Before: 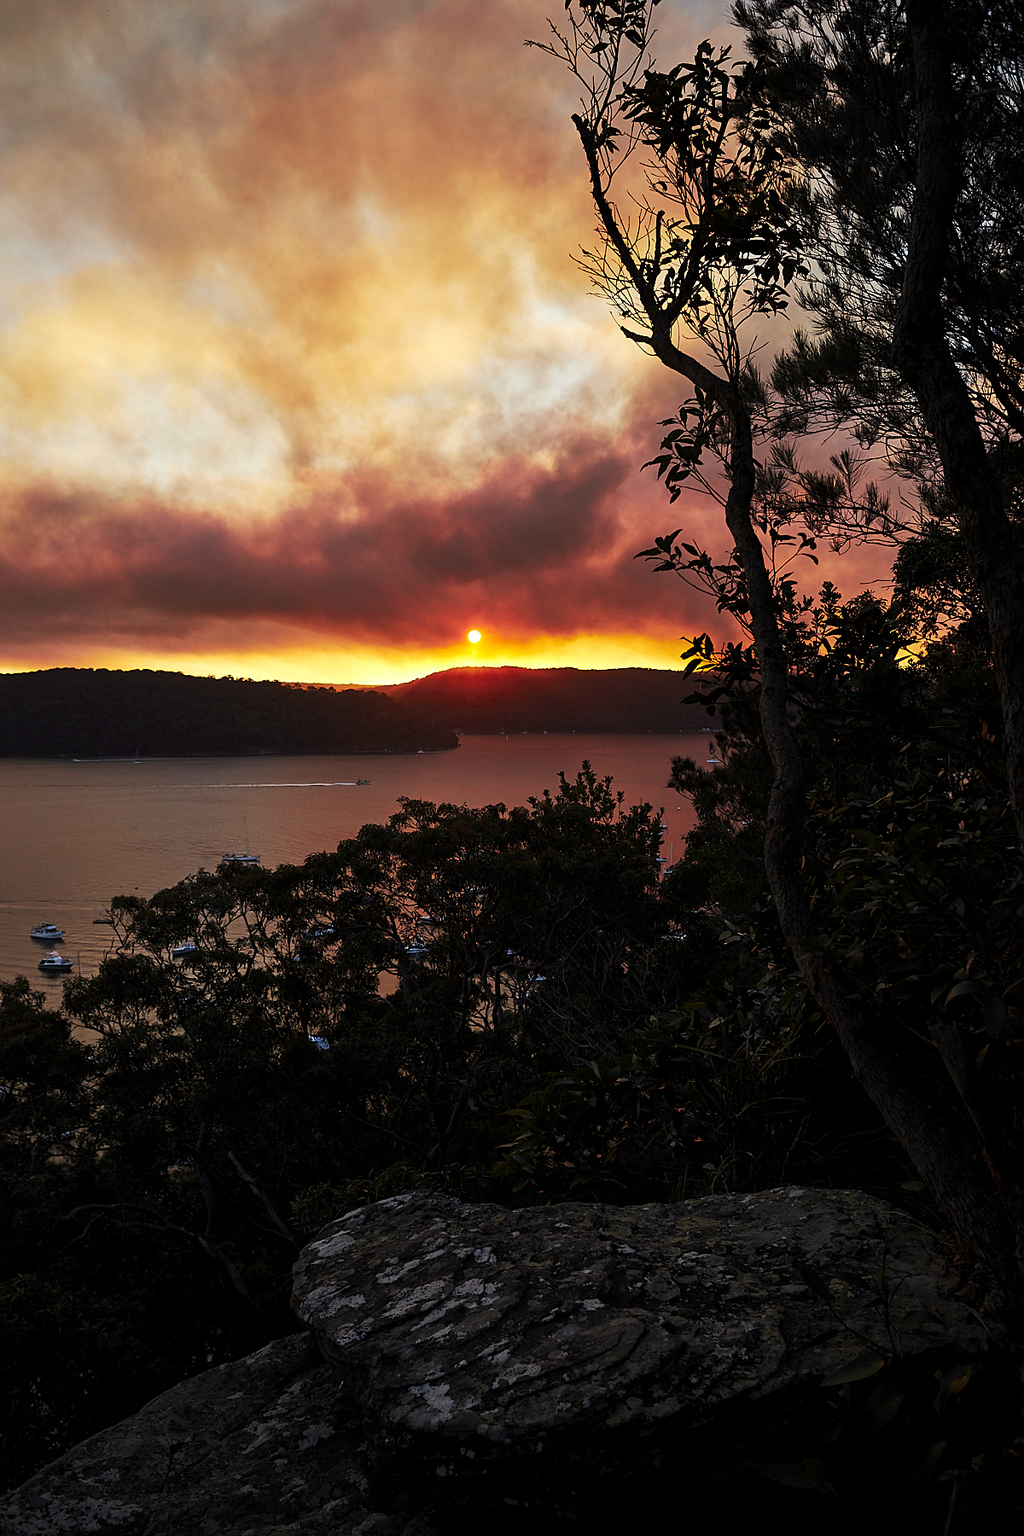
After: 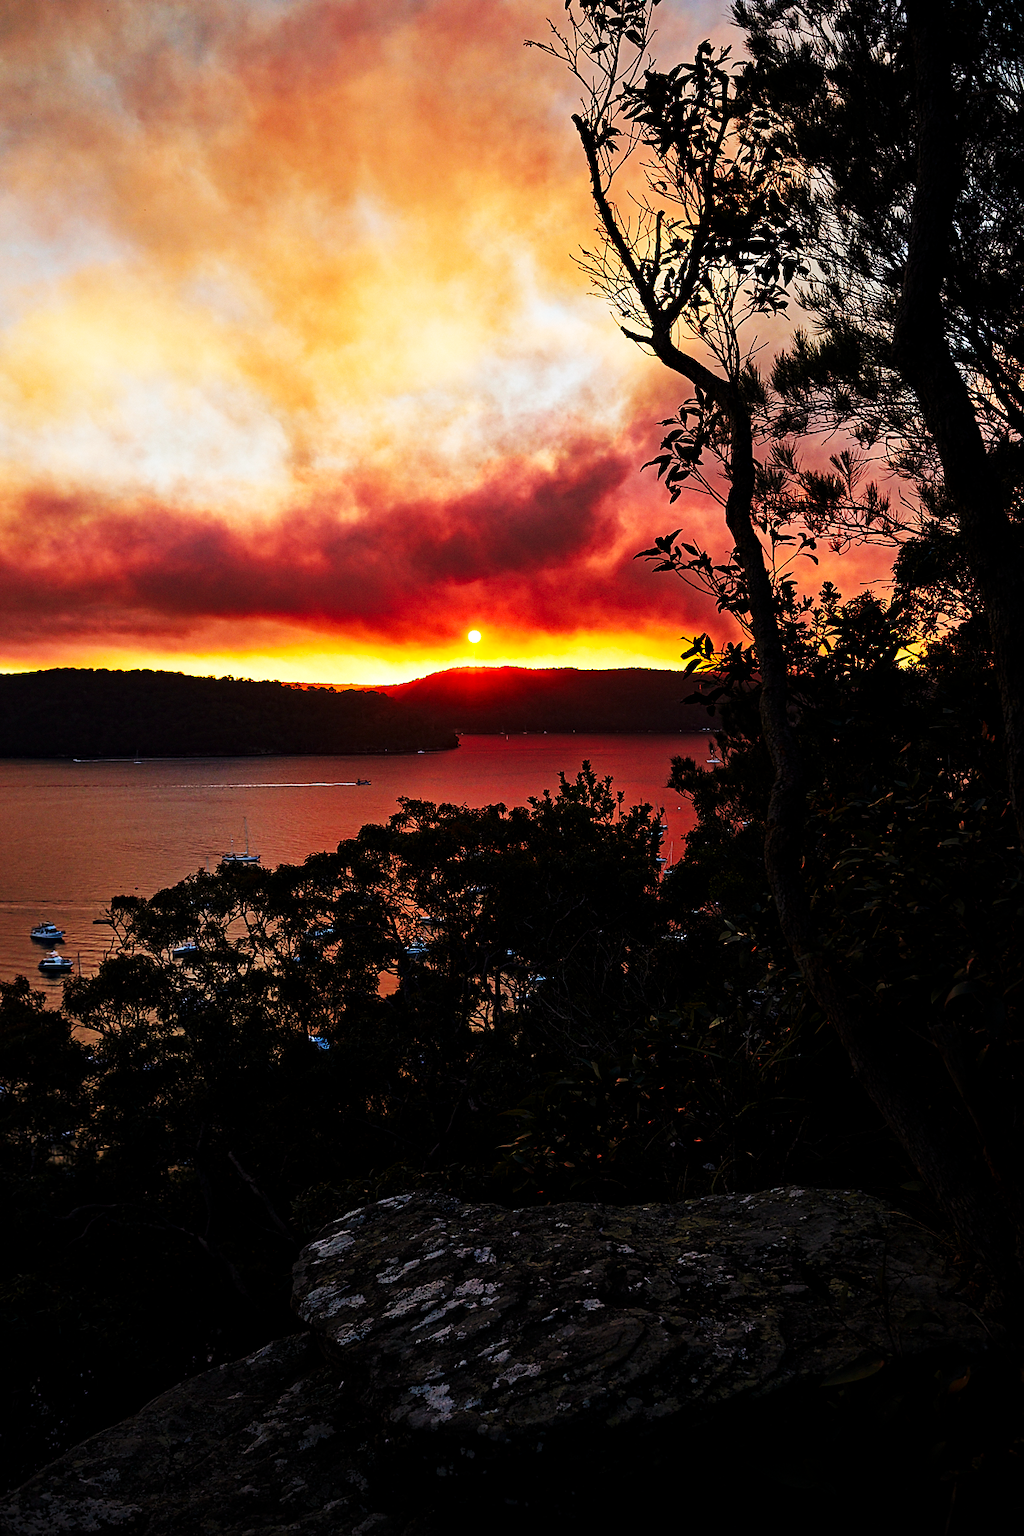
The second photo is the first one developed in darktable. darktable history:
haze removal: strength 0.287, distance 0.245, compatibility mode true, adaptive false
base curve: curves: ch0 [(0, 0) (0.032, 0.025) (0.121, 0.166) (0.206, 0.329) (0.605, 0.79) (1, 1)], preserve colors none
